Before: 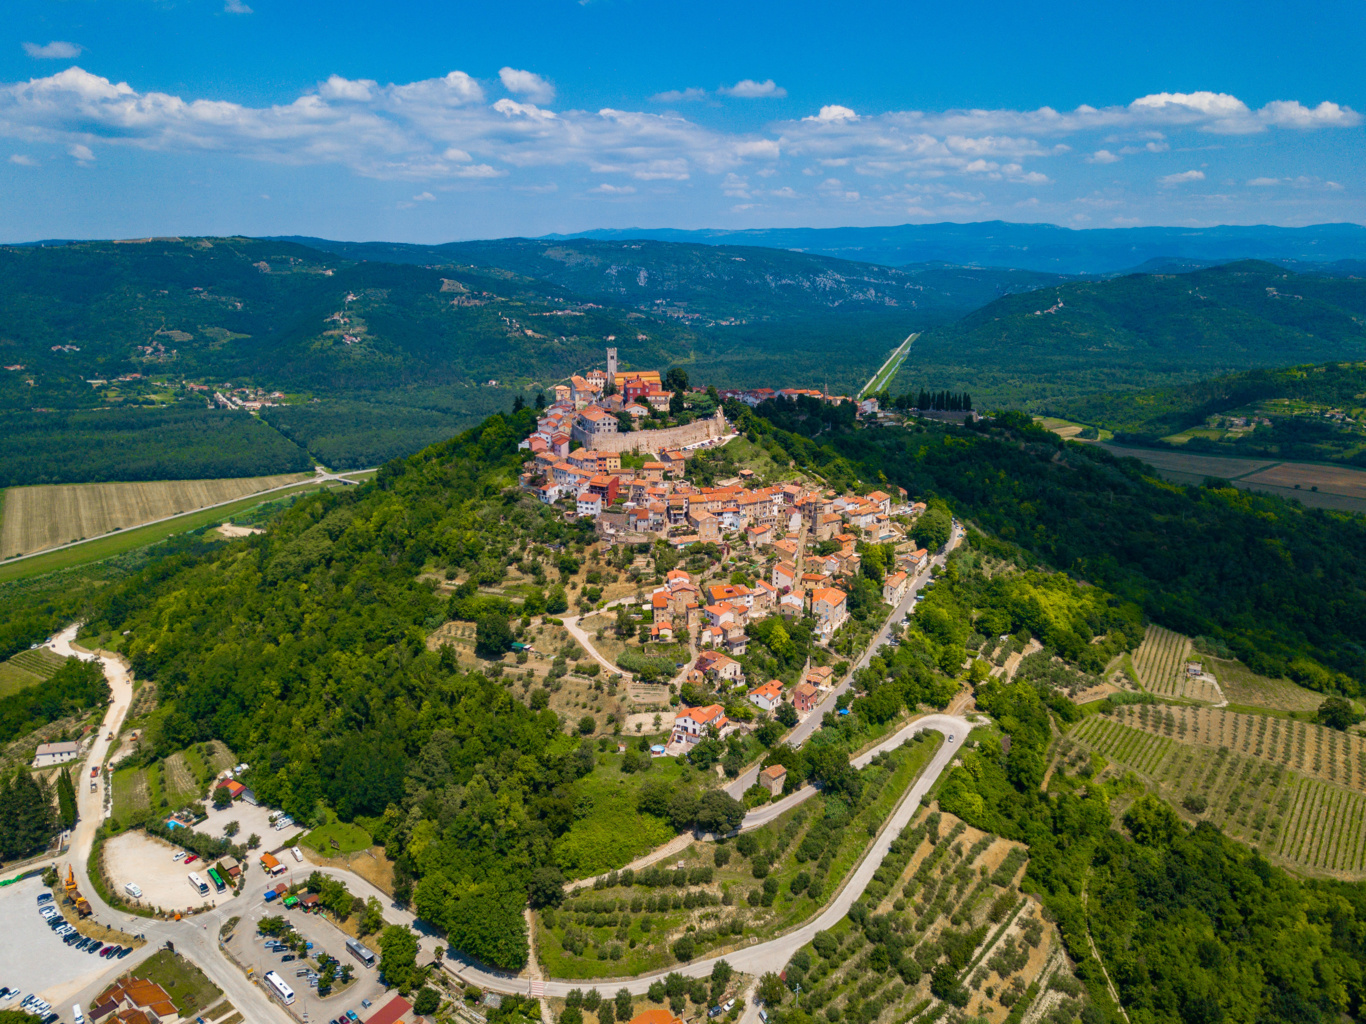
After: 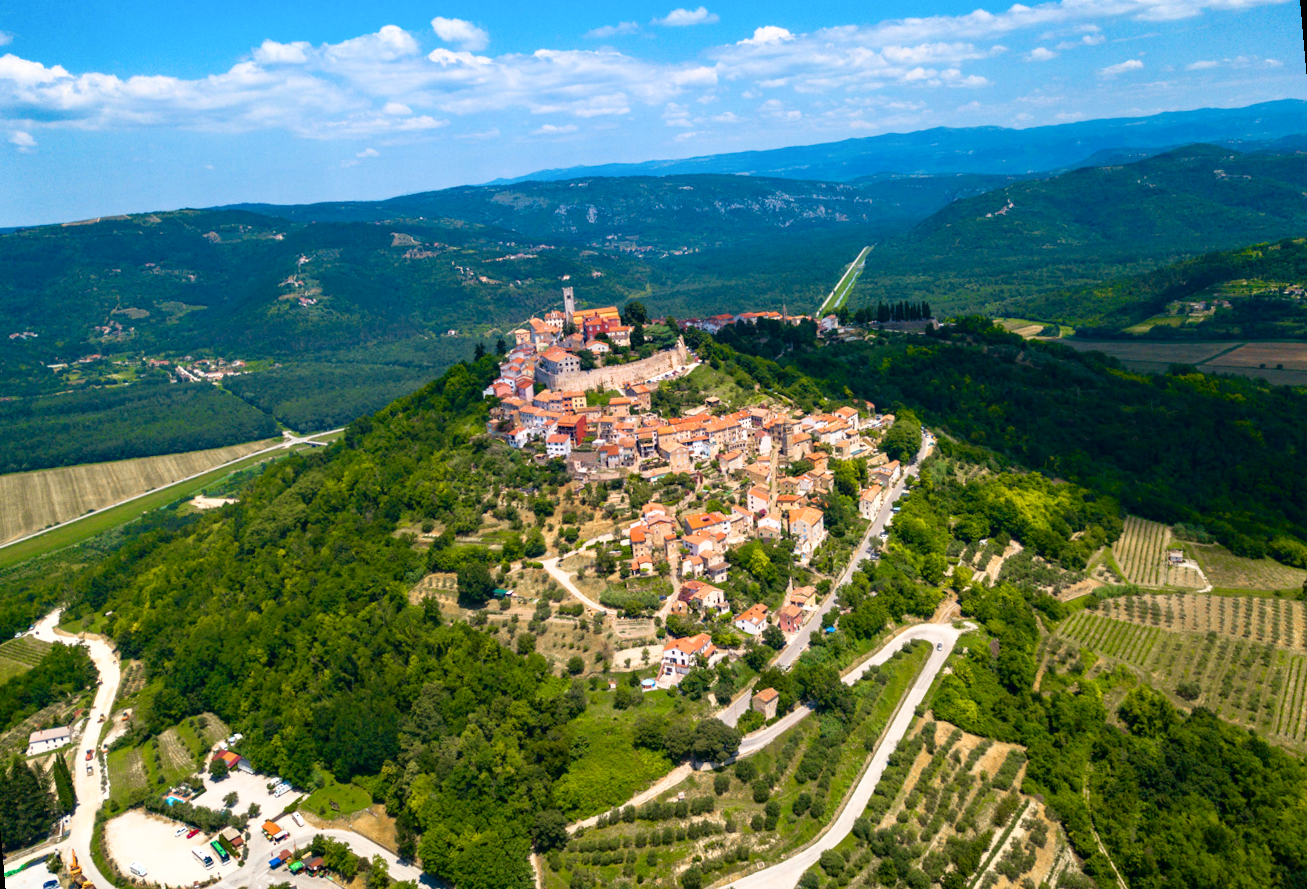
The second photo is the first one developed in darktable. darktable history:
rotate and perspective: rotation -5°, crop left 0.05, crop right 0.952, crop top 0.11, crop bottom 0.89
shadows and highlights: shadows -62.32, white point adjustment -5.22, highlights 61.59
exposure: black level correction 0, exposure 0.5 EV, compensate exposure bias true, compensate highlight preservation false
white balance: emerald 1
